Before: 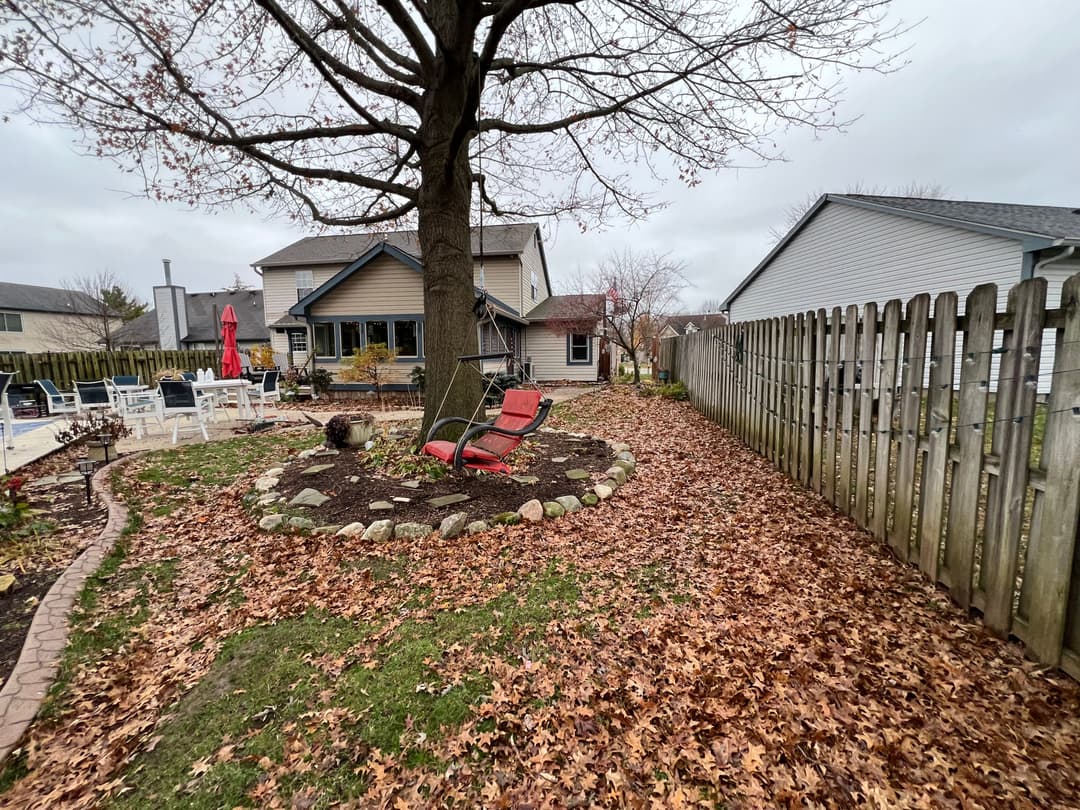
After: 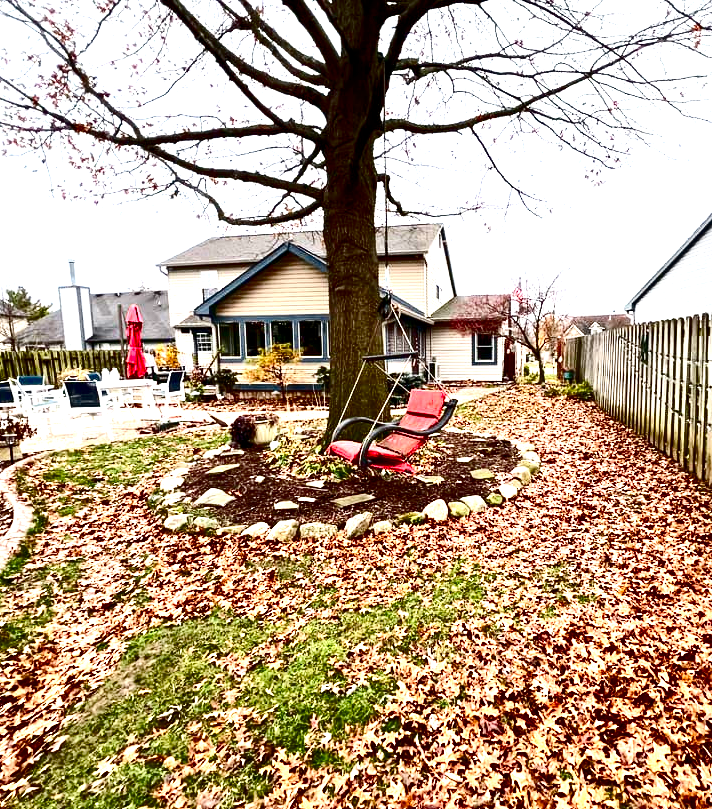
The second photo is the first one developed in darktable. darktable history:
exposure: black level correction 0.001, exposure 1.649 EV, compensate highlight preservation false
color balance rgb: perceptual saturation grading › global saturation 26.37%, perceptual saturation grading › highlights -28.351%, perceptual saturation grading › mid-tones 15.158%, perceptual saturation grading › shadows 33.798%, saturation formula JzAzBz (2021)
contrast brightness saturation: contrast 0.238, brightness -0.221, saturation 0.148
crop and rotate: left 8.862%, right 25.145%
